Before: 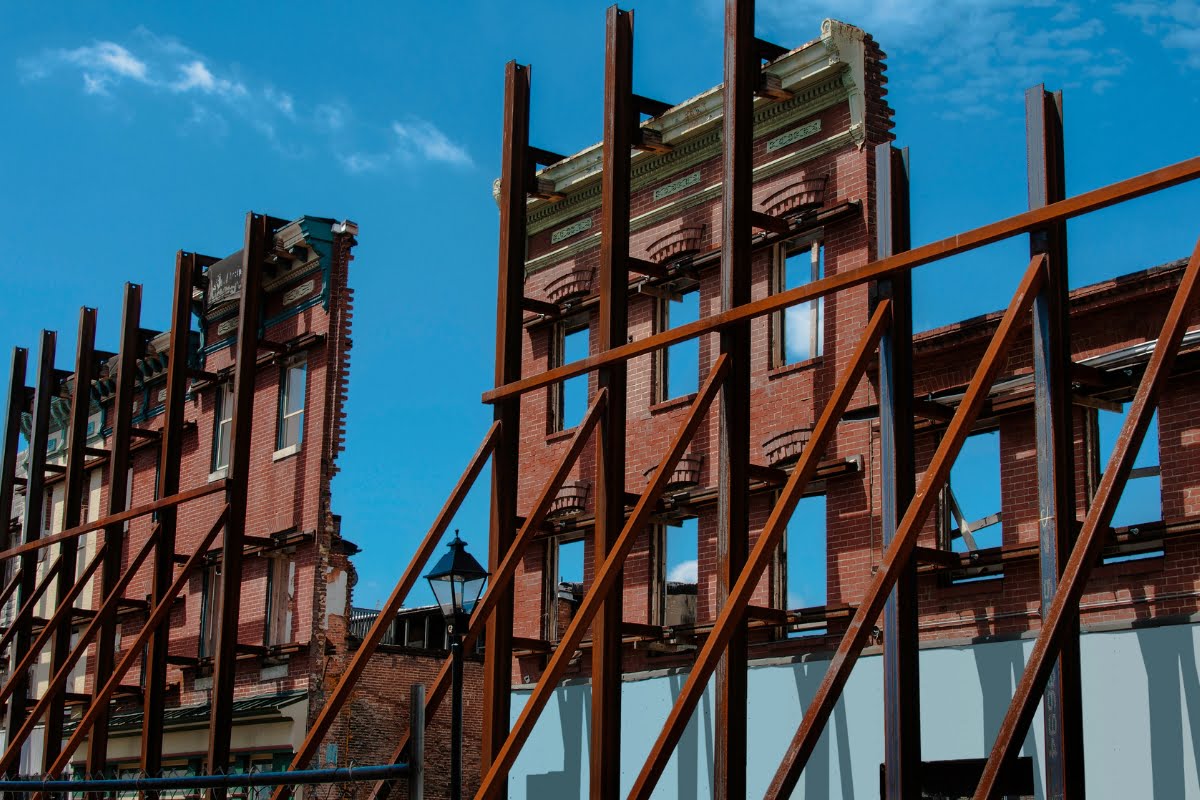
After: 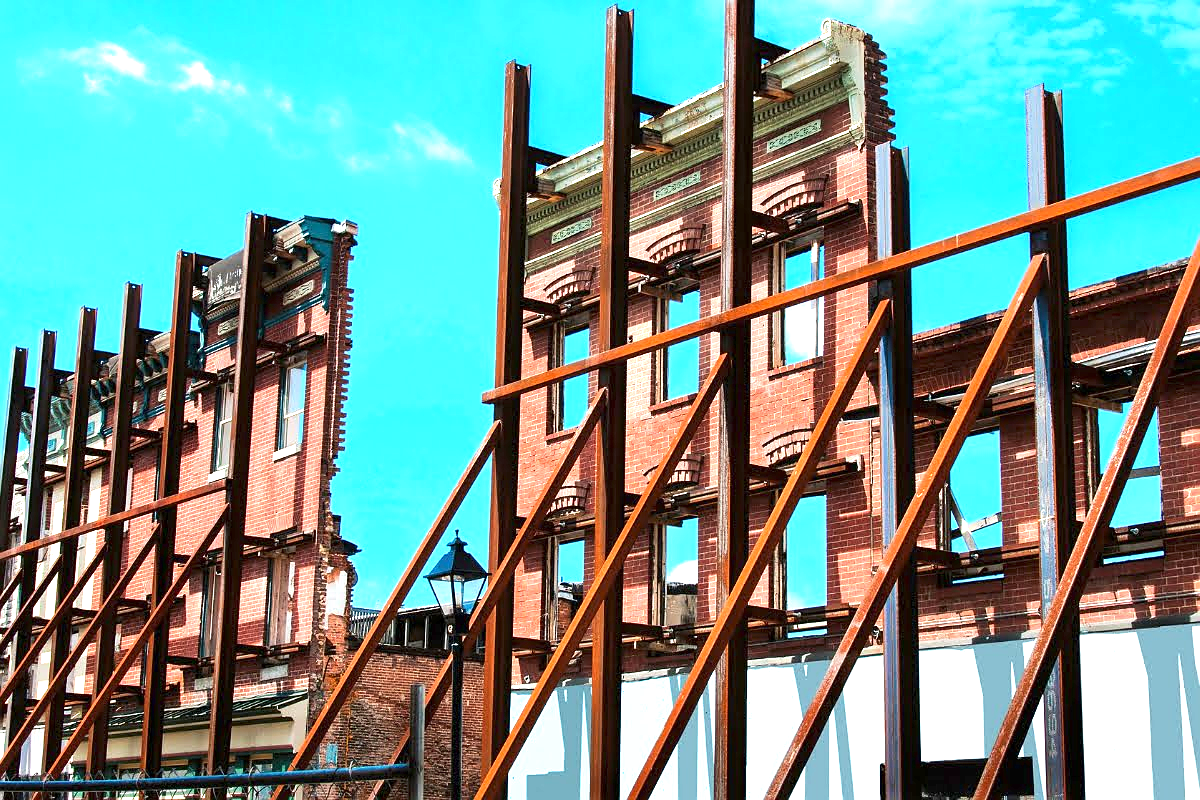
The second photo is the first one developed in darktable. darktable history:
exposure: exposure 2 EV, compensate highlight preservation false
contrast brightness saturation: contrast 0.071
sharpen: radius 1.028
